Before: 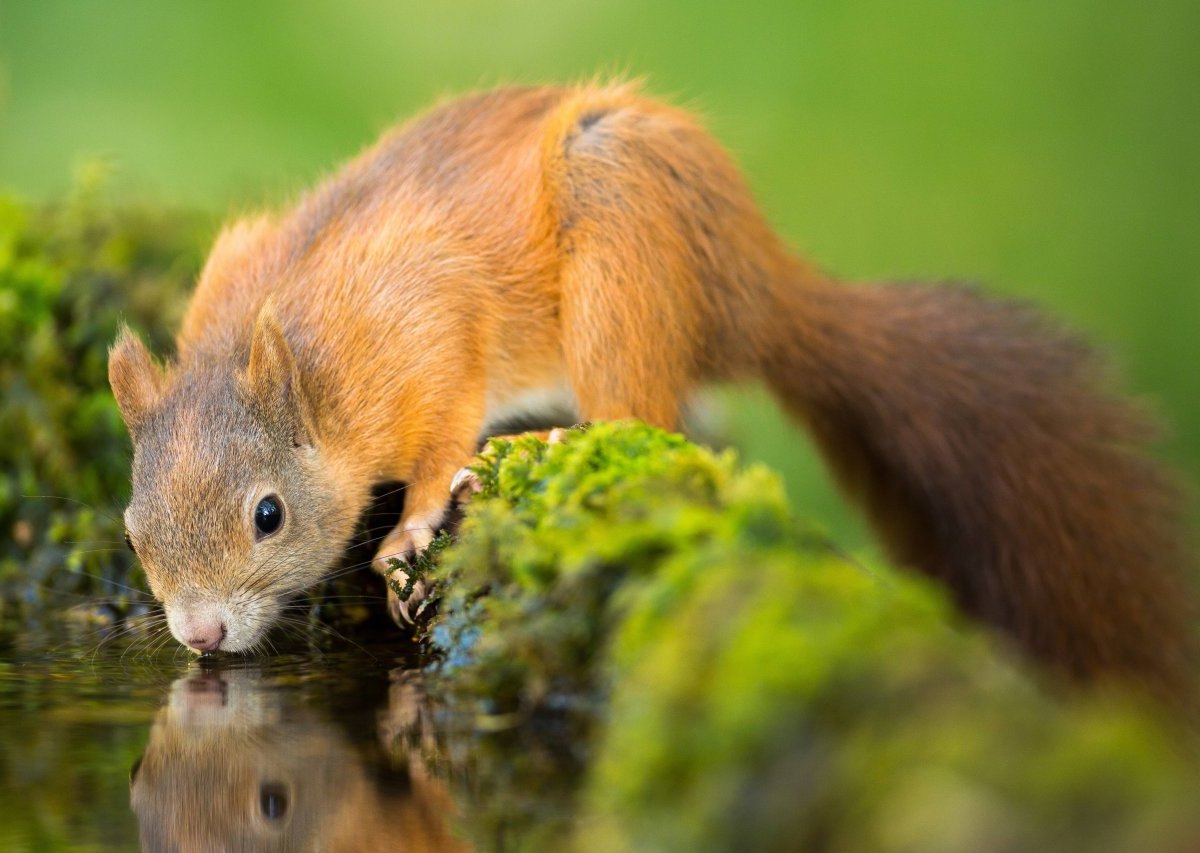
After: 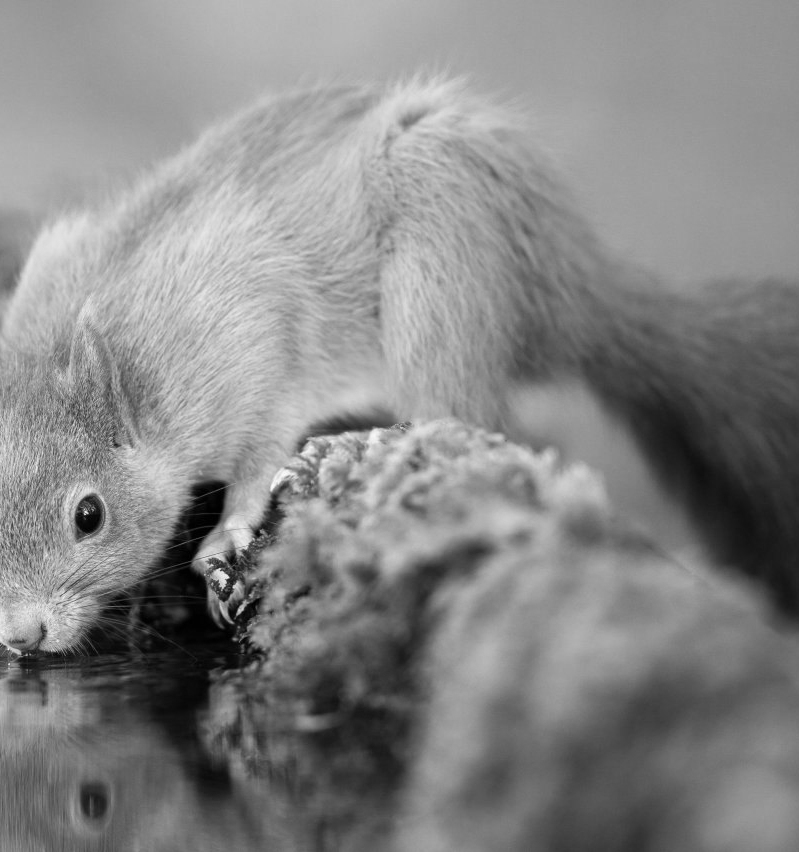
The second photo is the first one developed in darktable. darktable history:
crop and rotate: left 15.055%, right 18.278%
color contrast: green-magenta contrast 0, blue-yellow contrast 0
tone equalizer: on, module defaults
